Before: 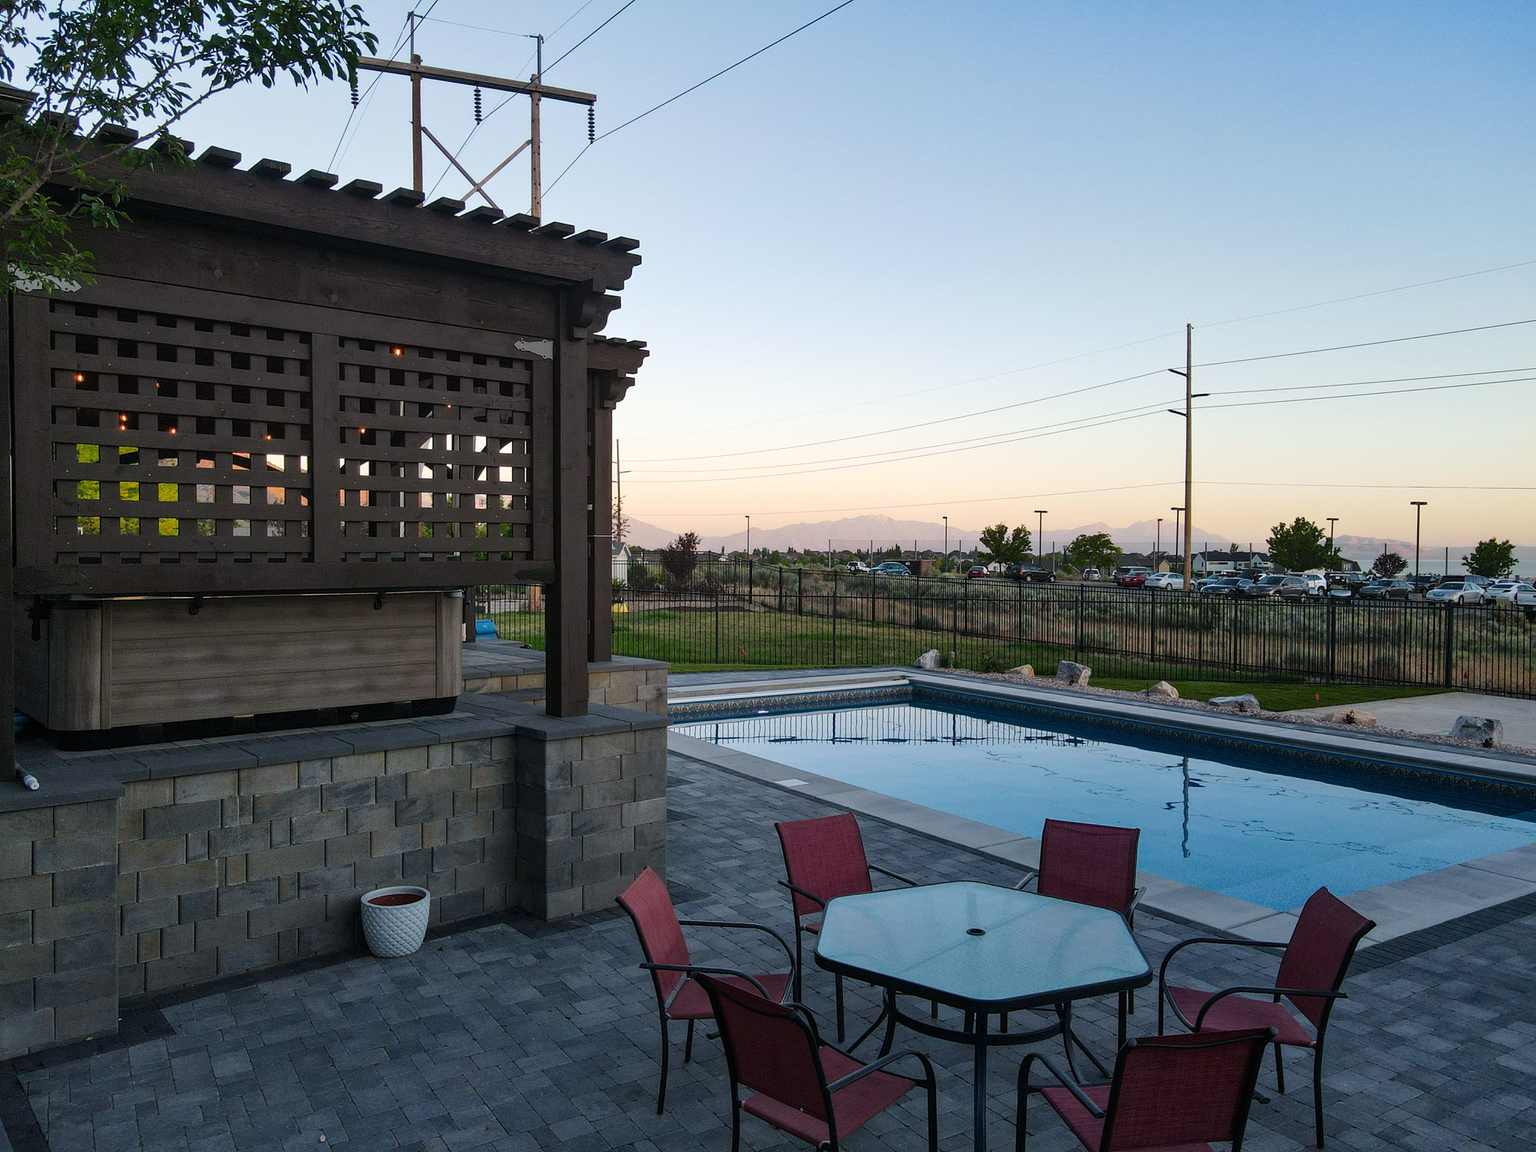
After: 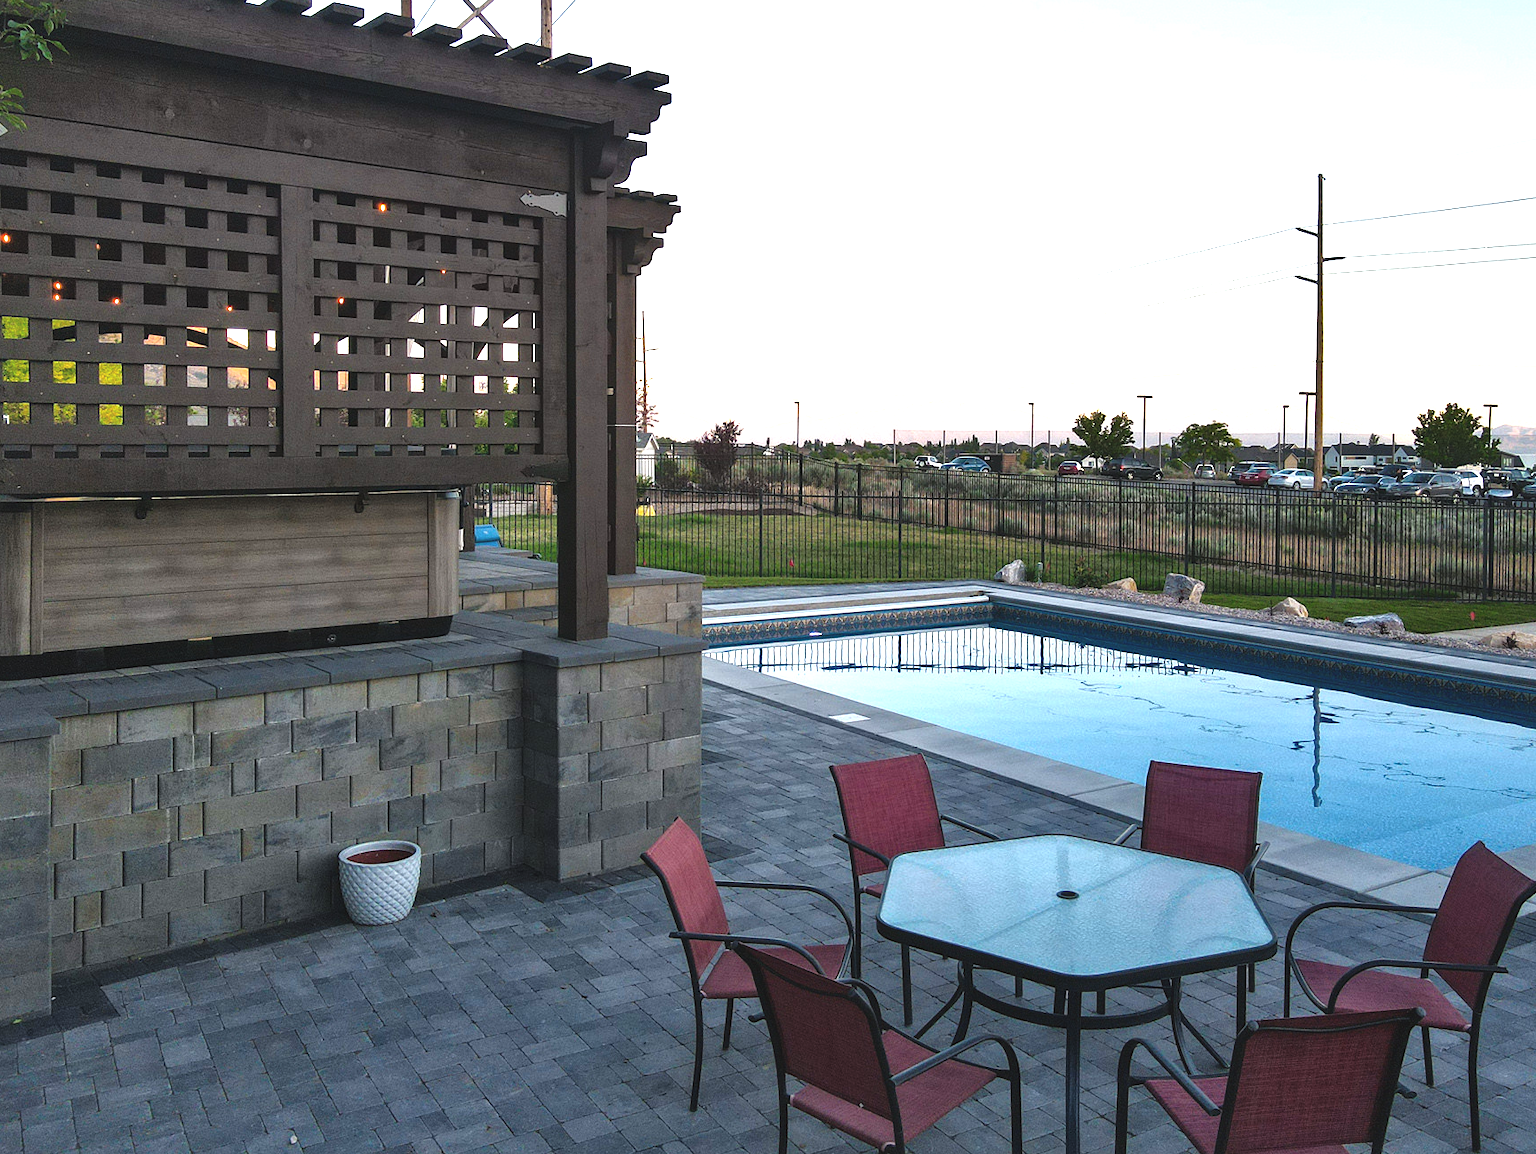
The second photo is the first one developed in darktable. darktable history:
tone equalizer: -8 EV 0 EV, -7 EV 0.002 EV, -6 EV -0.003 EV, -5 EV -0.013 EV, -4 EV -0.054 EV, -3 EV -0.209 EV, -2 EV -0.237 EV, -1 EV 0.11 EV, +0 EV 0.31 EV, edges refinement/feathering 500, mask exposure compensation -1.57 EV, preserve details no
crop and rotate: left 4.907%, top 15.418%, right 10.716%
local contrast: mode bilateral grid, contrast 20, coarseness 50, detail 119%, midtone range 0.2
shadows and highlights: shadows 36.52, highlights -27.29, soften with gaussian
exposure: black level correction -0.005, exposure 1.004 EV, compensate highlight preservation false
